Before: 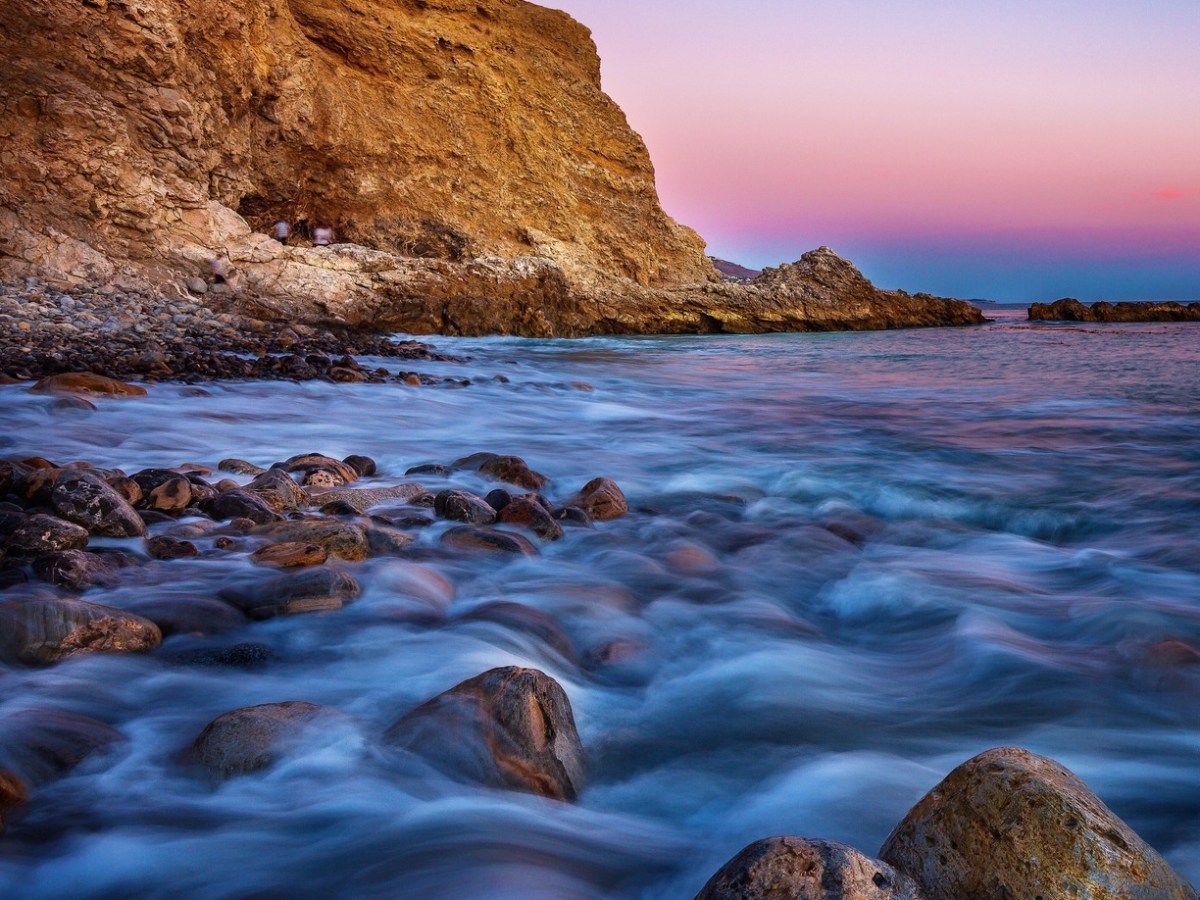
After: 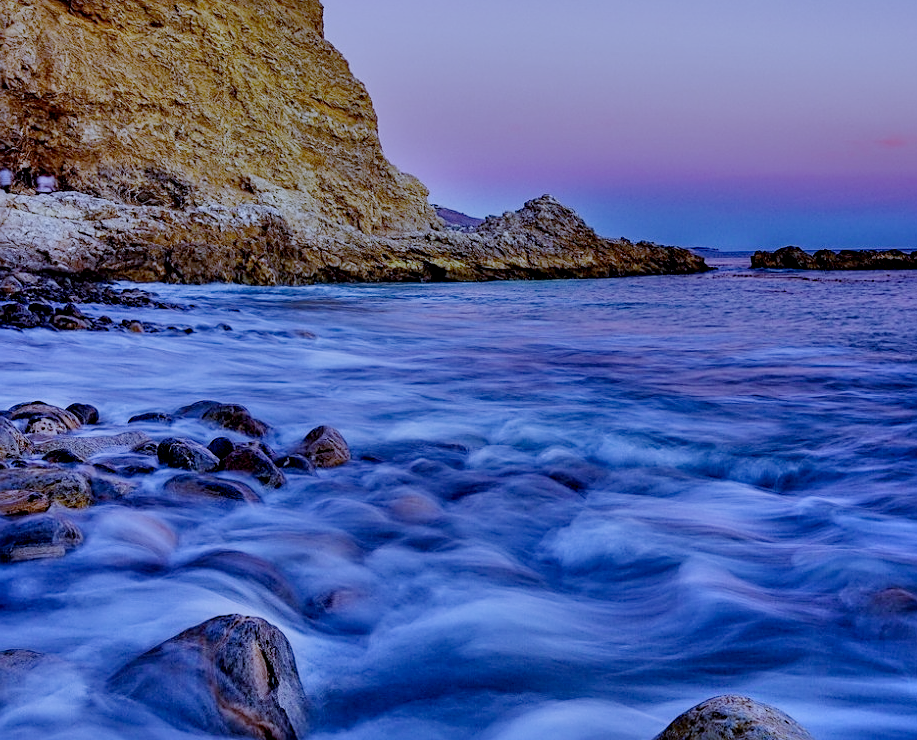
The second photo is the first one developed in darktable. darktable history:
shadows and highlights: shadows 60, soften with gaussian
local contrast: highlights 100%, shadows 100%, detail 120%, midtone range 0.2
white balance: red 0.766, blue 1.537
crop: left 23.095%, top 5.827%, bottom 11.854%
tone equalizer: -8 EV 0.25 EV, -7 EV 0.417 EV, -6 EV 0.417 EV, -5 EV 0.25 EV, -3 EV -0.25 EV, -2 EV -0.417 EV, -1 EV -0.417 EV, +0 EV -0.25 EV, edges refinement/feathering 500, mask exposure compensation -1.57 EV, preserve details guided filter
sharpen: on, module defaults
filmic rgb: middle gray luminance 18%, black relative exposure -7.5 EV, white relative exposure 8.5 EV, threshold 6 EV, target black luminance 0%, hardness 2.23, latitude 18.37%, contrast 0.878, highlights saturation mix 5%, shadows ↔ highlights balance 10.15%, add noise in highlights 0, preserve chrominance no, color science v3 (2019), use custom middle-gray values true, iterations of high-quality reconstruction 0, contrast in highlights soft, enable highlight reconstruction true
